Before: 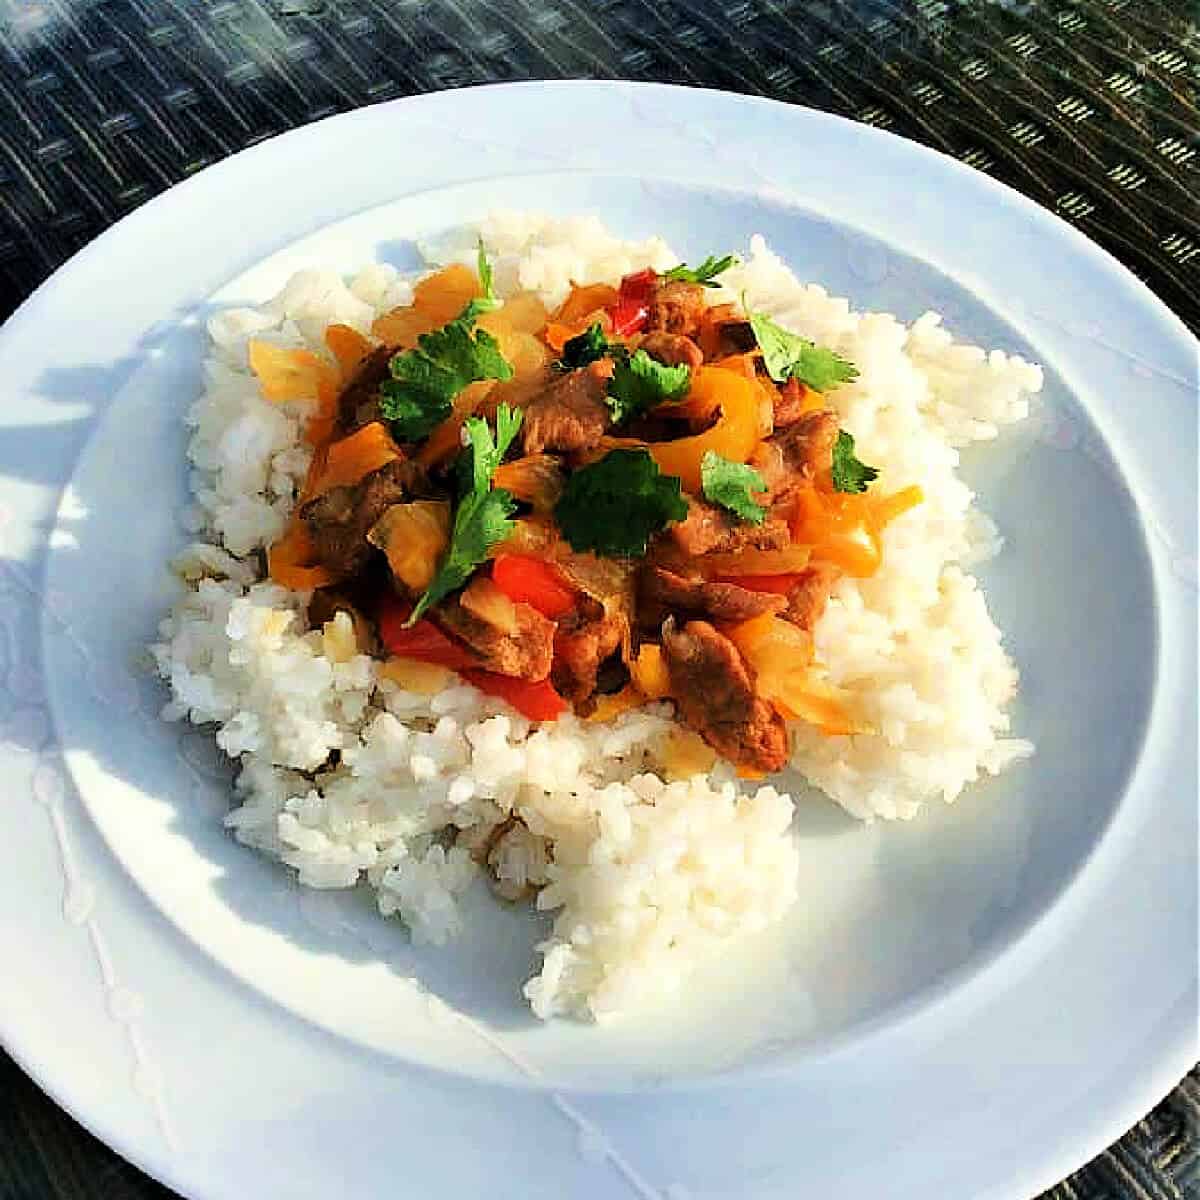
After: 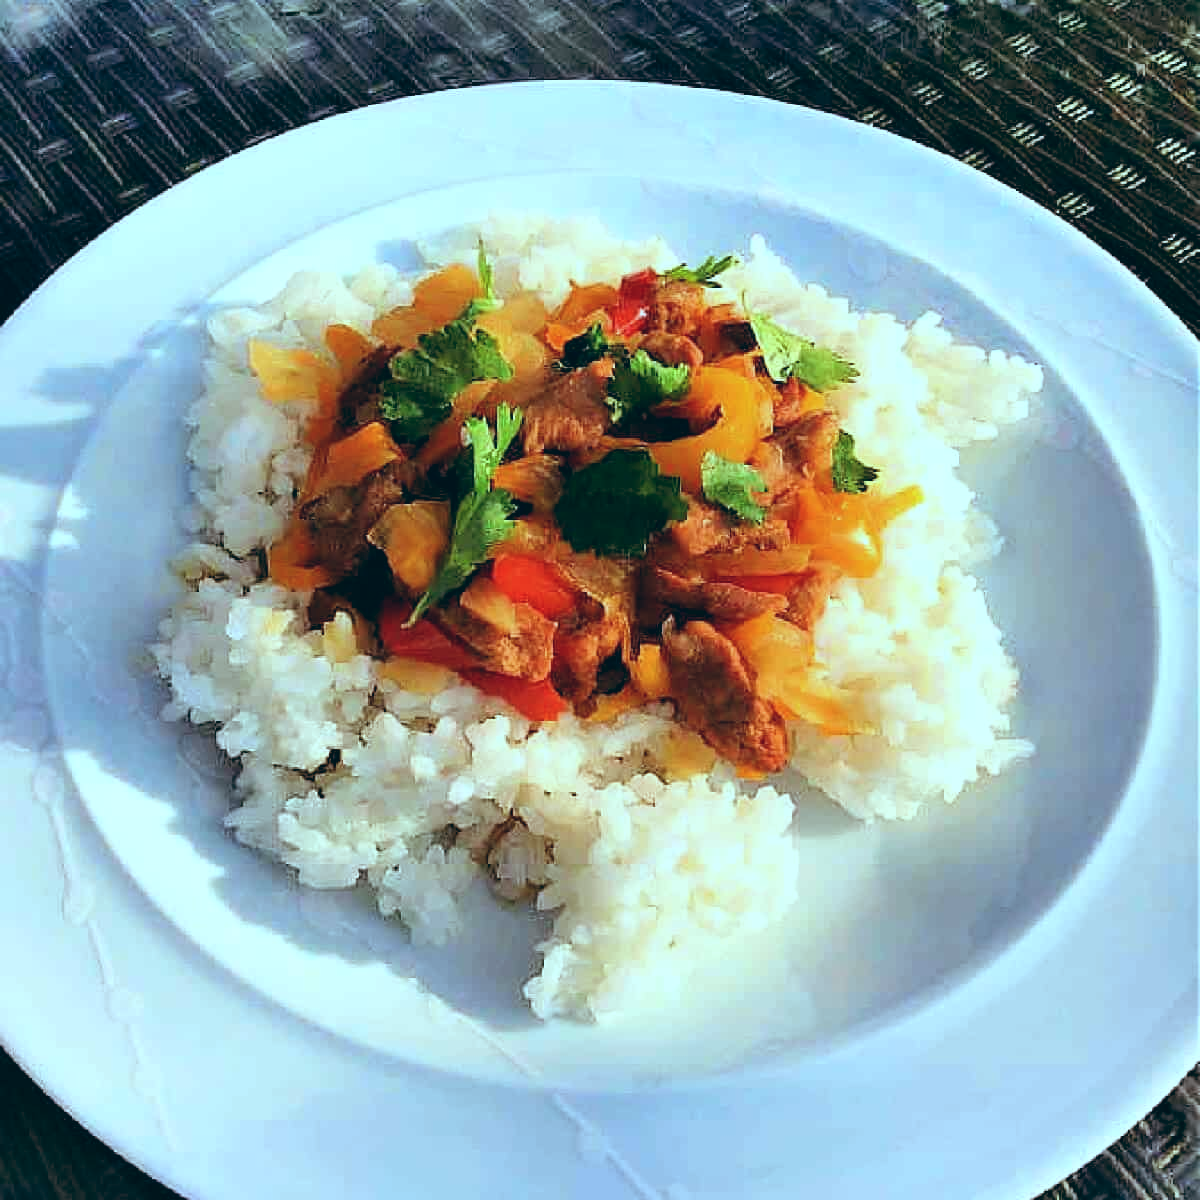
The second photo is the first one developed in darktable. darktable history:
white balance: red 0.983, blue 1.036
color balance: lift [1.003, 0.993, 1.001, 1.007], gamma [1.018, 1.072, 0.959, 0.928], gain [0.974, 0.873, 1.031, 1.127]
